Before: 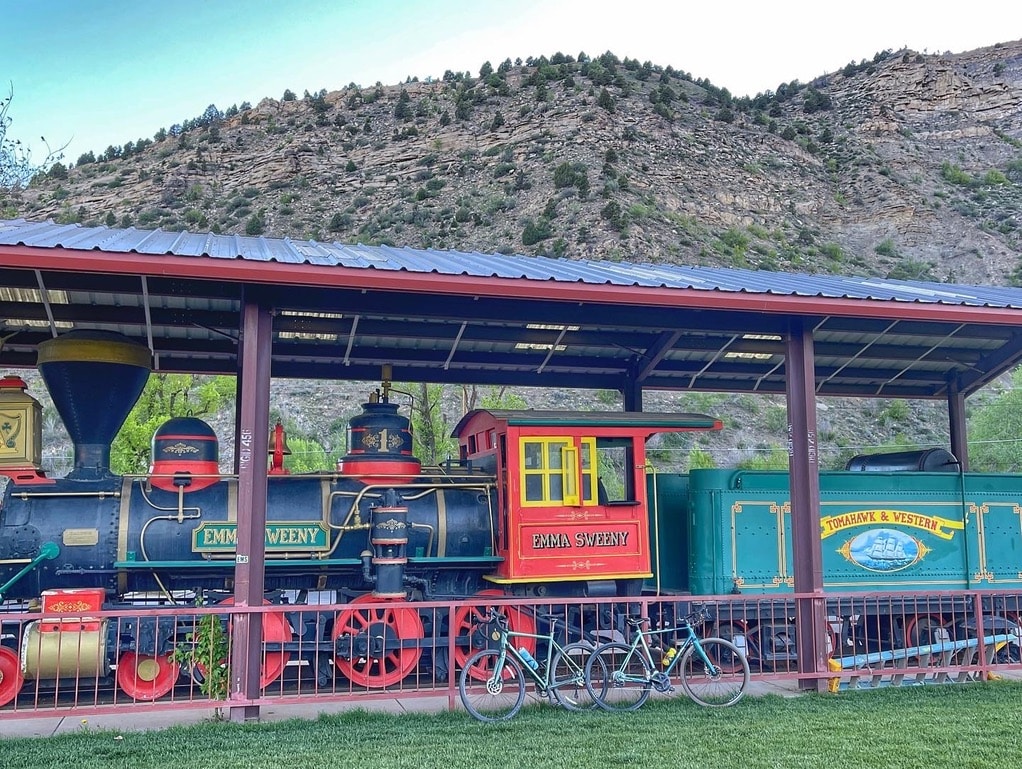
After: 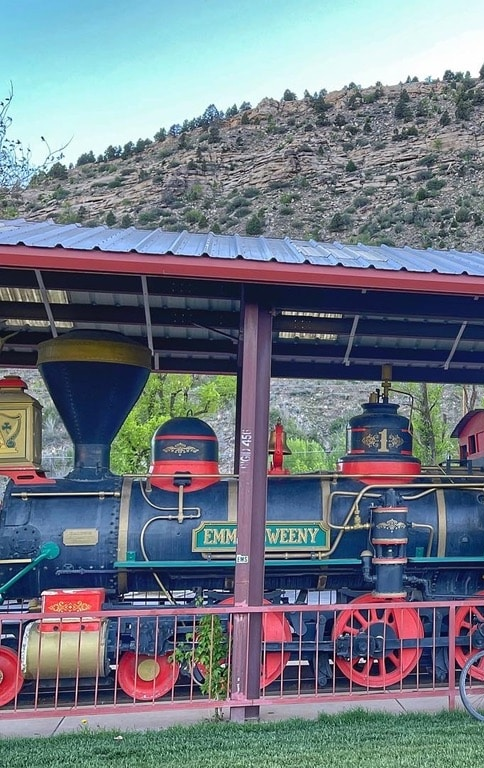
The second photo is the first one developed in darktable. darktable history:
crop and rotate: left 0.023%, top 0%, right 52.527%
